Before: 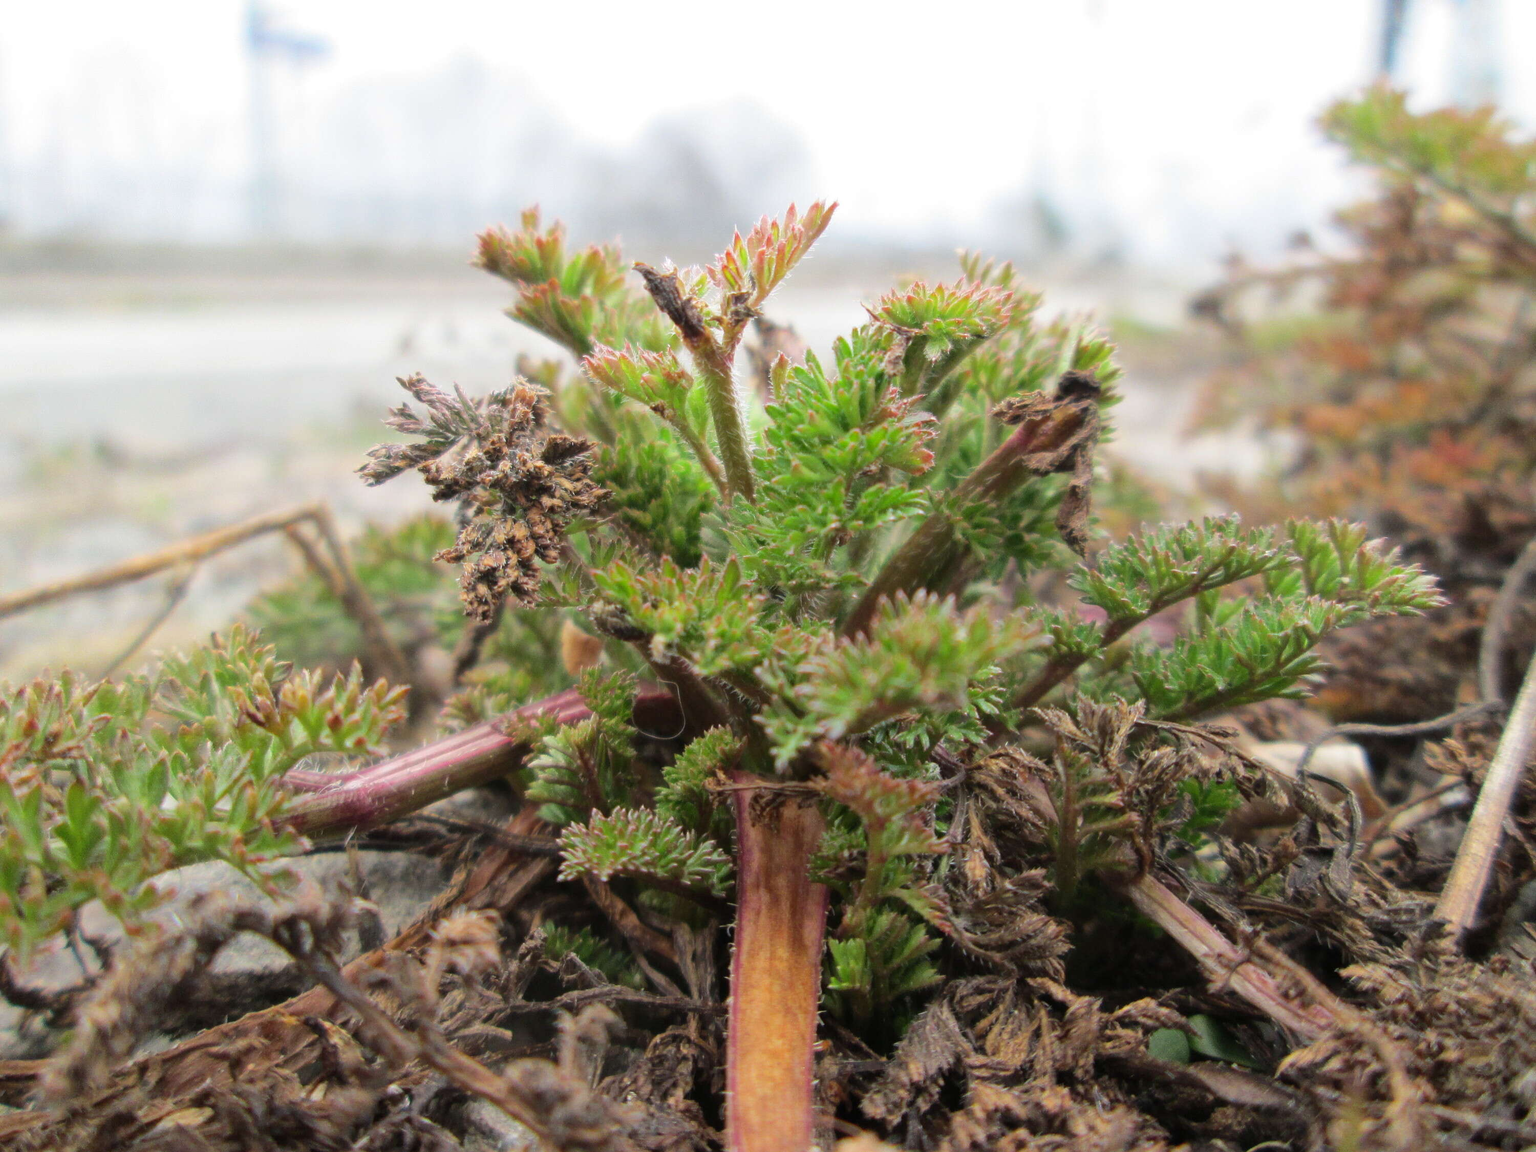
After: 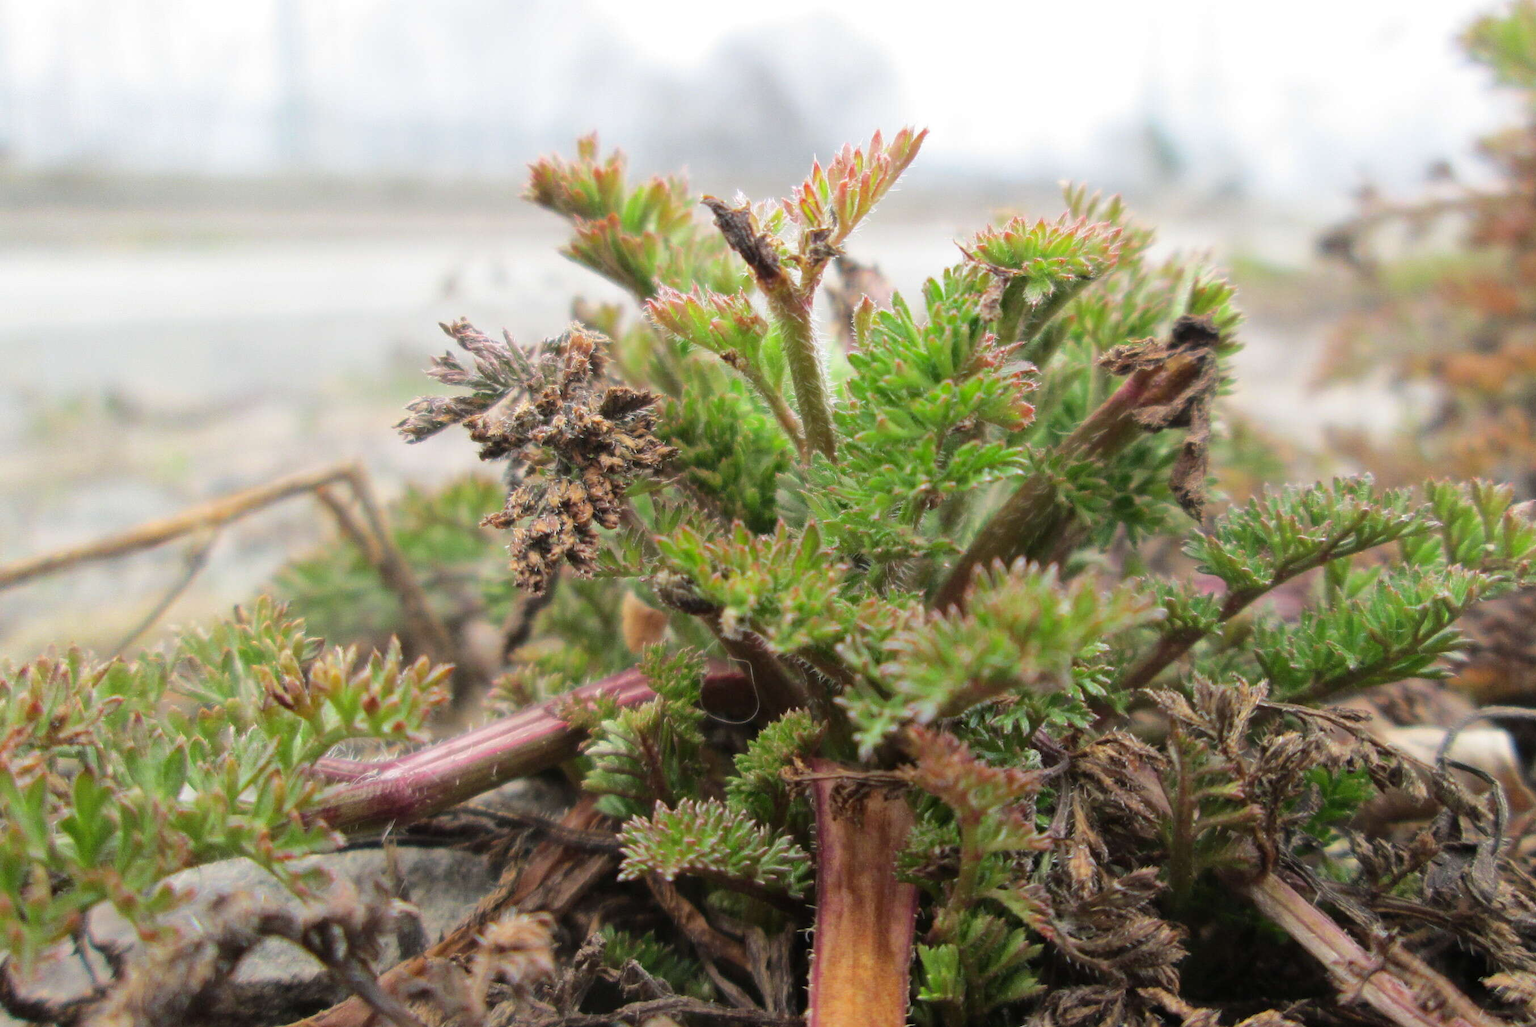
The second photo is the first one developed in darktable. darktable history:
crop: top 7.507%, right 9.687%, bottom 11.927%
